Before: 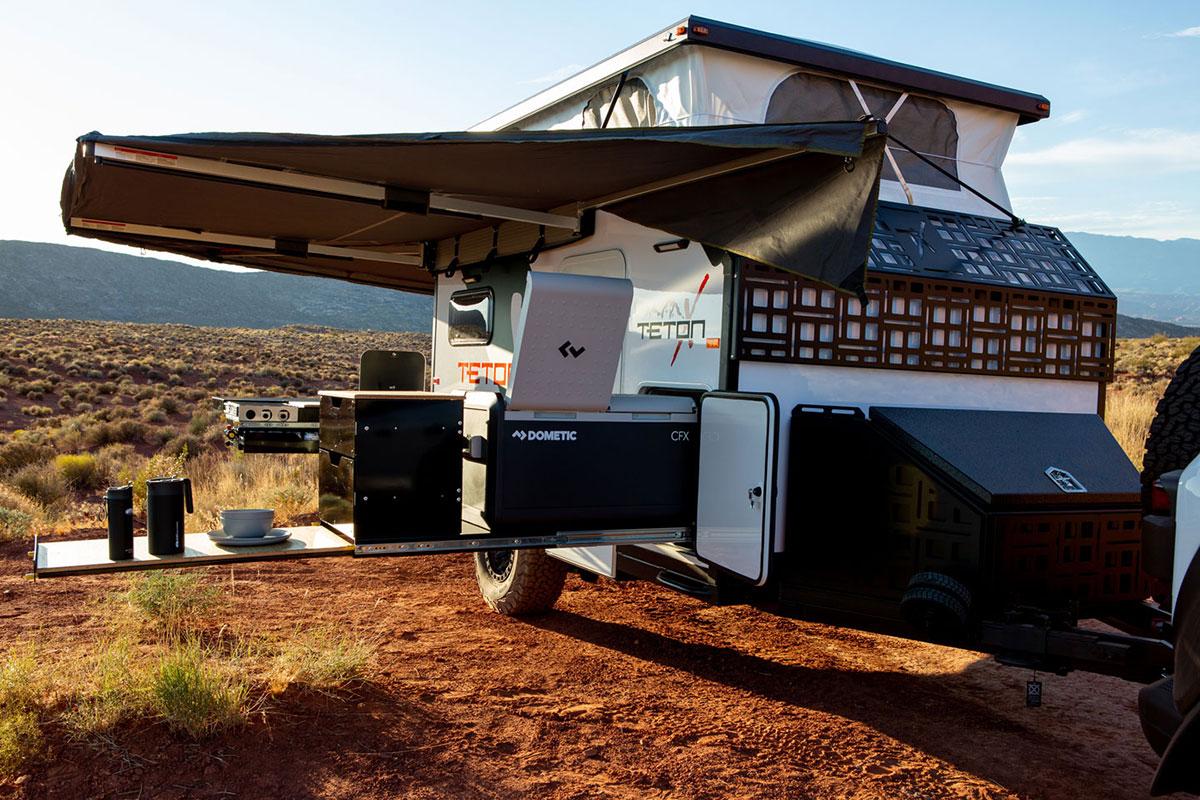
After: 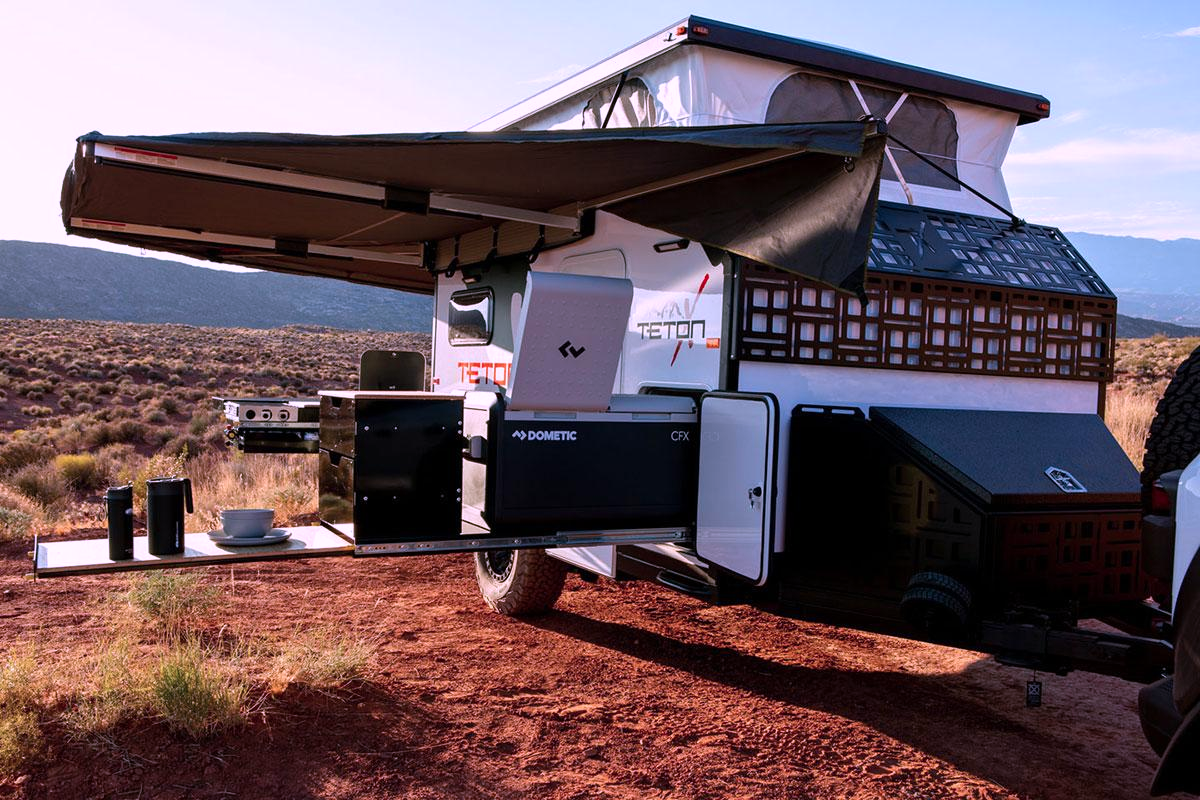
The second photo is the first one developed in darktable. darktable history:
color correction: highlights a* 15.03, highlights b* -25.07
tone equalizer: on, module defaults
